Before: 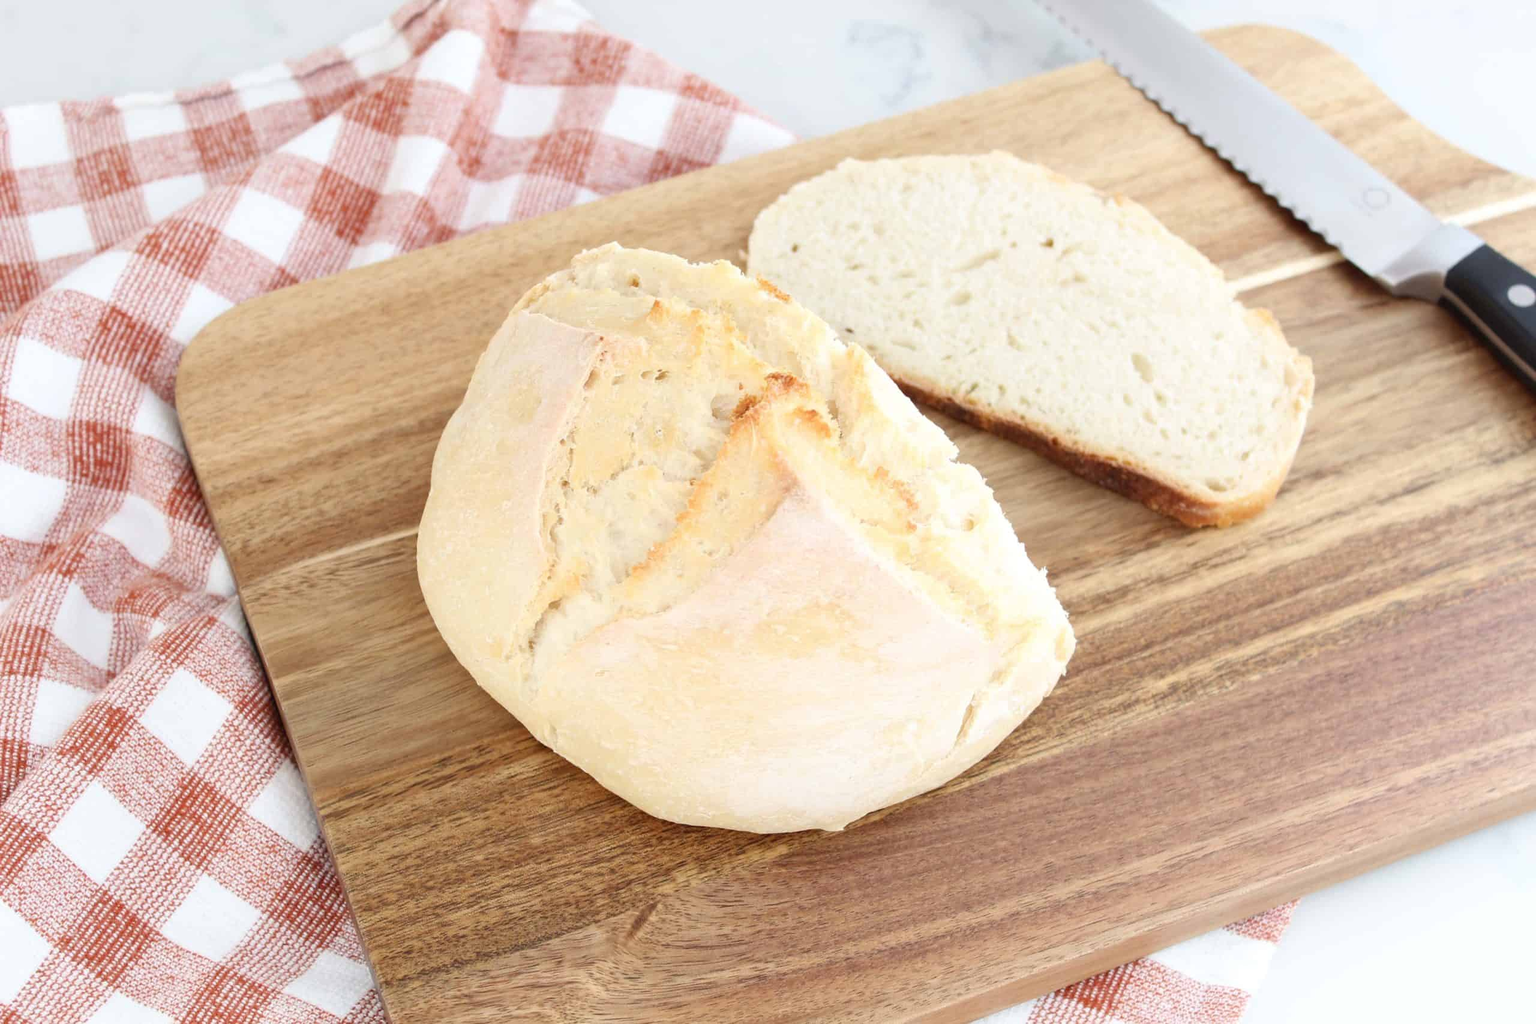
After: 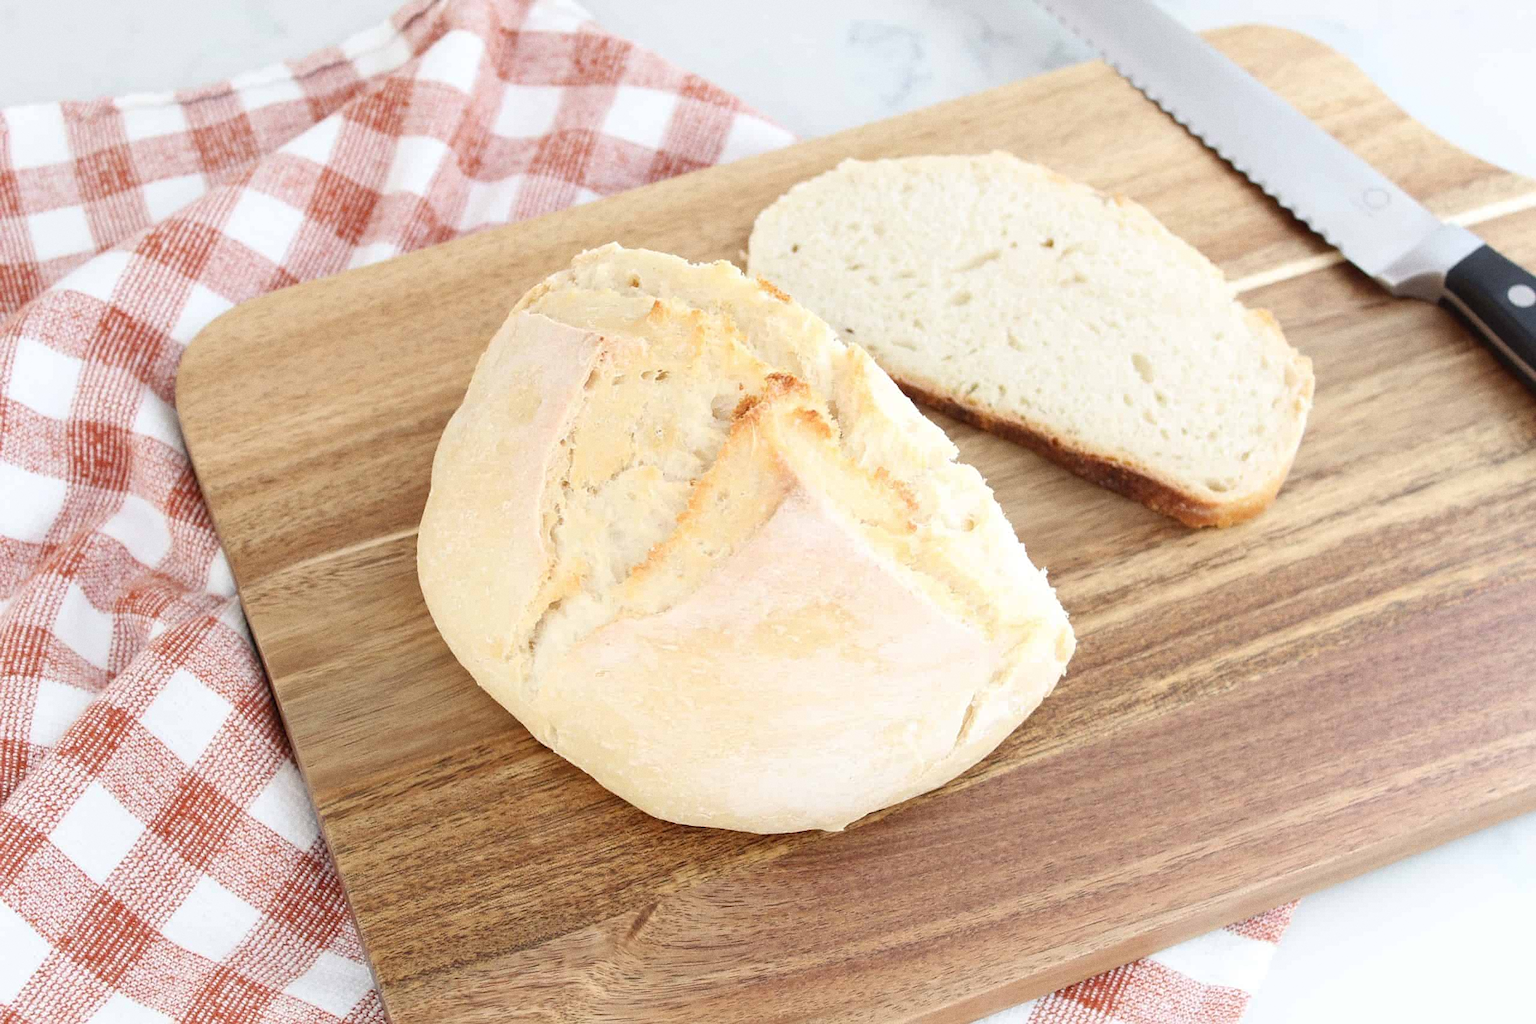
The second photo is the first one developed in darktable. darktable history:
sharpen: amount 0.2
grain: coarseness 0.09 ISO
